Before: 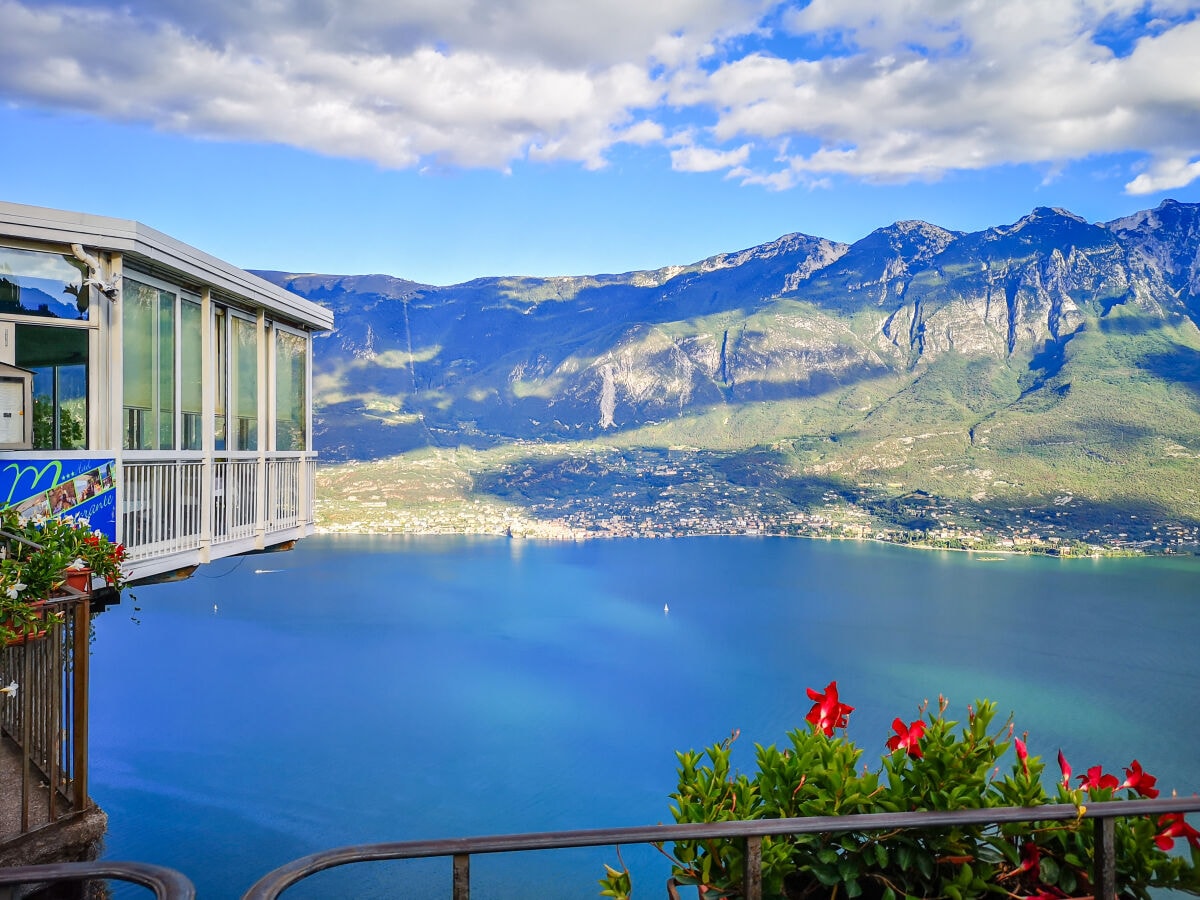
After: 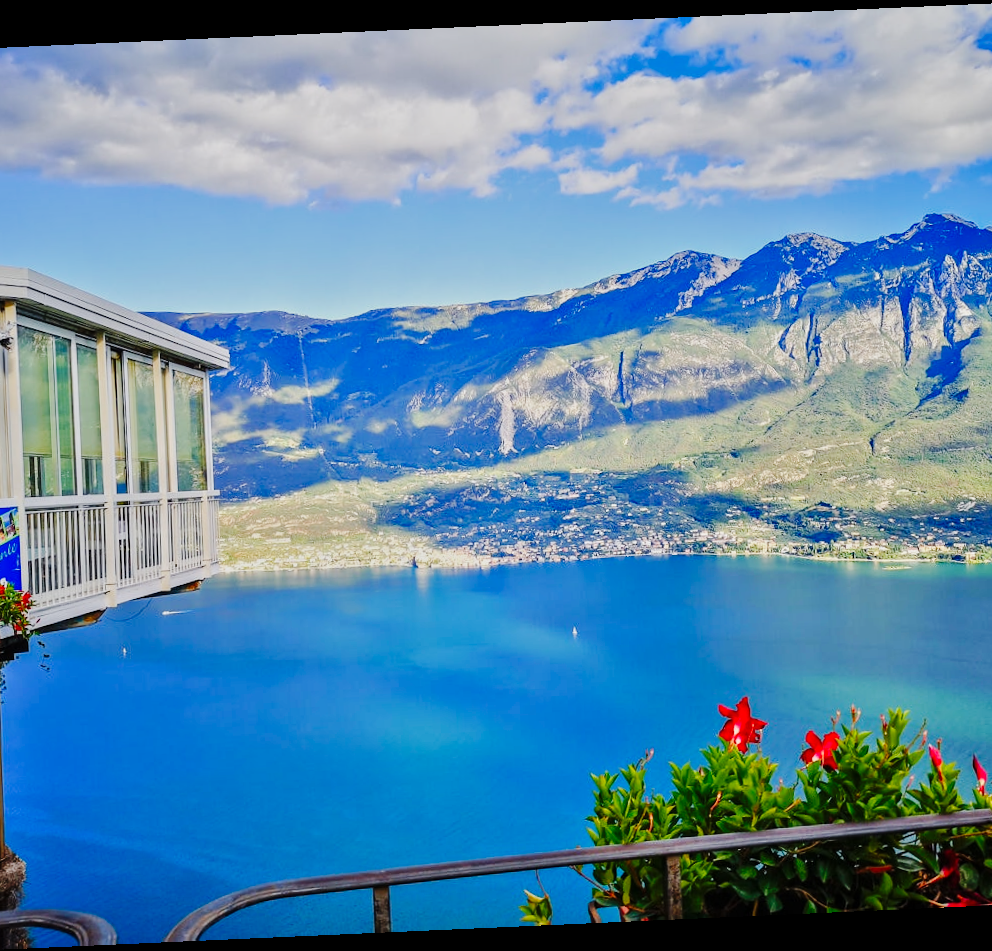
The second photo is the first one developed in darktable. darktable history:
crop and rotate: left 9.597%, right 10.195%
rotate and perspective: rotation -2.56°, automatic cropping off
vibrance: on, module defaults
tone equalizer: -8 EV -0.002 EV, -7 EV 0.005 EV, -6 EV -0.008 EV, -5 EV 0.007 EV, -4 EV -0.042 EV, -3 EV -0.233 EV, -2 EV -0.662 EV, -1 EV -0.983 EV, +0 EV -0.969 EV, smoothing diameter 2%, edges refinement/feathering 20, mask exposure compensation -1.57 EV, filter diffusion 5
base curve: curves: ch0 [(0, 0) (0.036, 0.025) (0.121, 0.166) (0.206, 0.329) (0.605, 0.79) (1, 1)], preserve colors none
